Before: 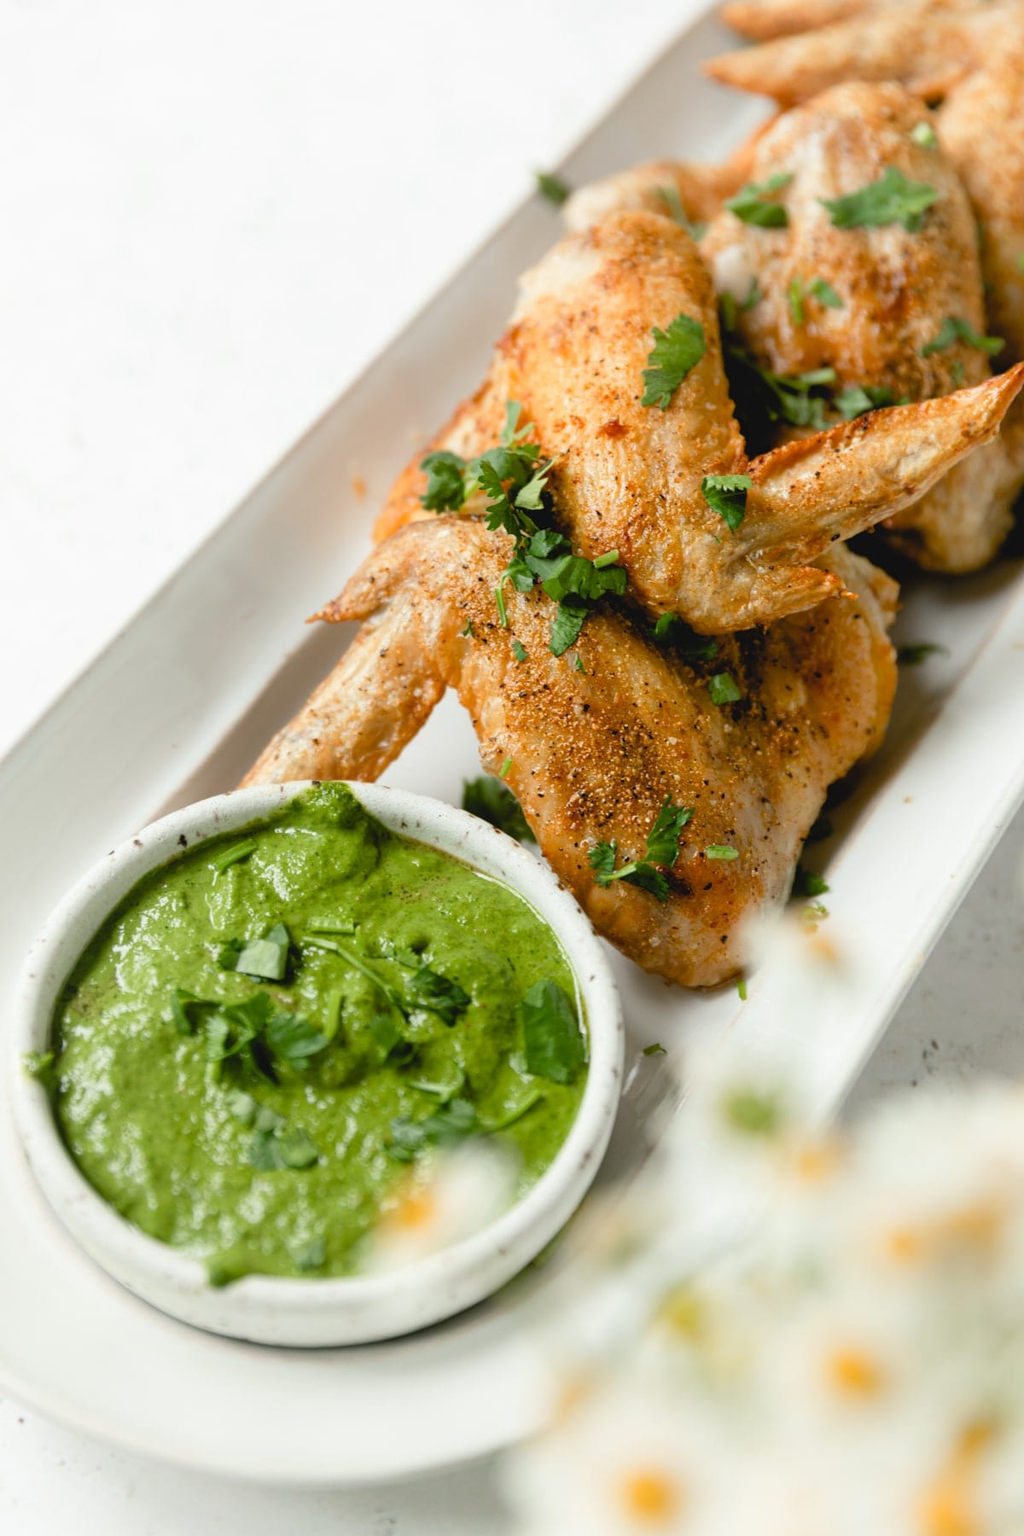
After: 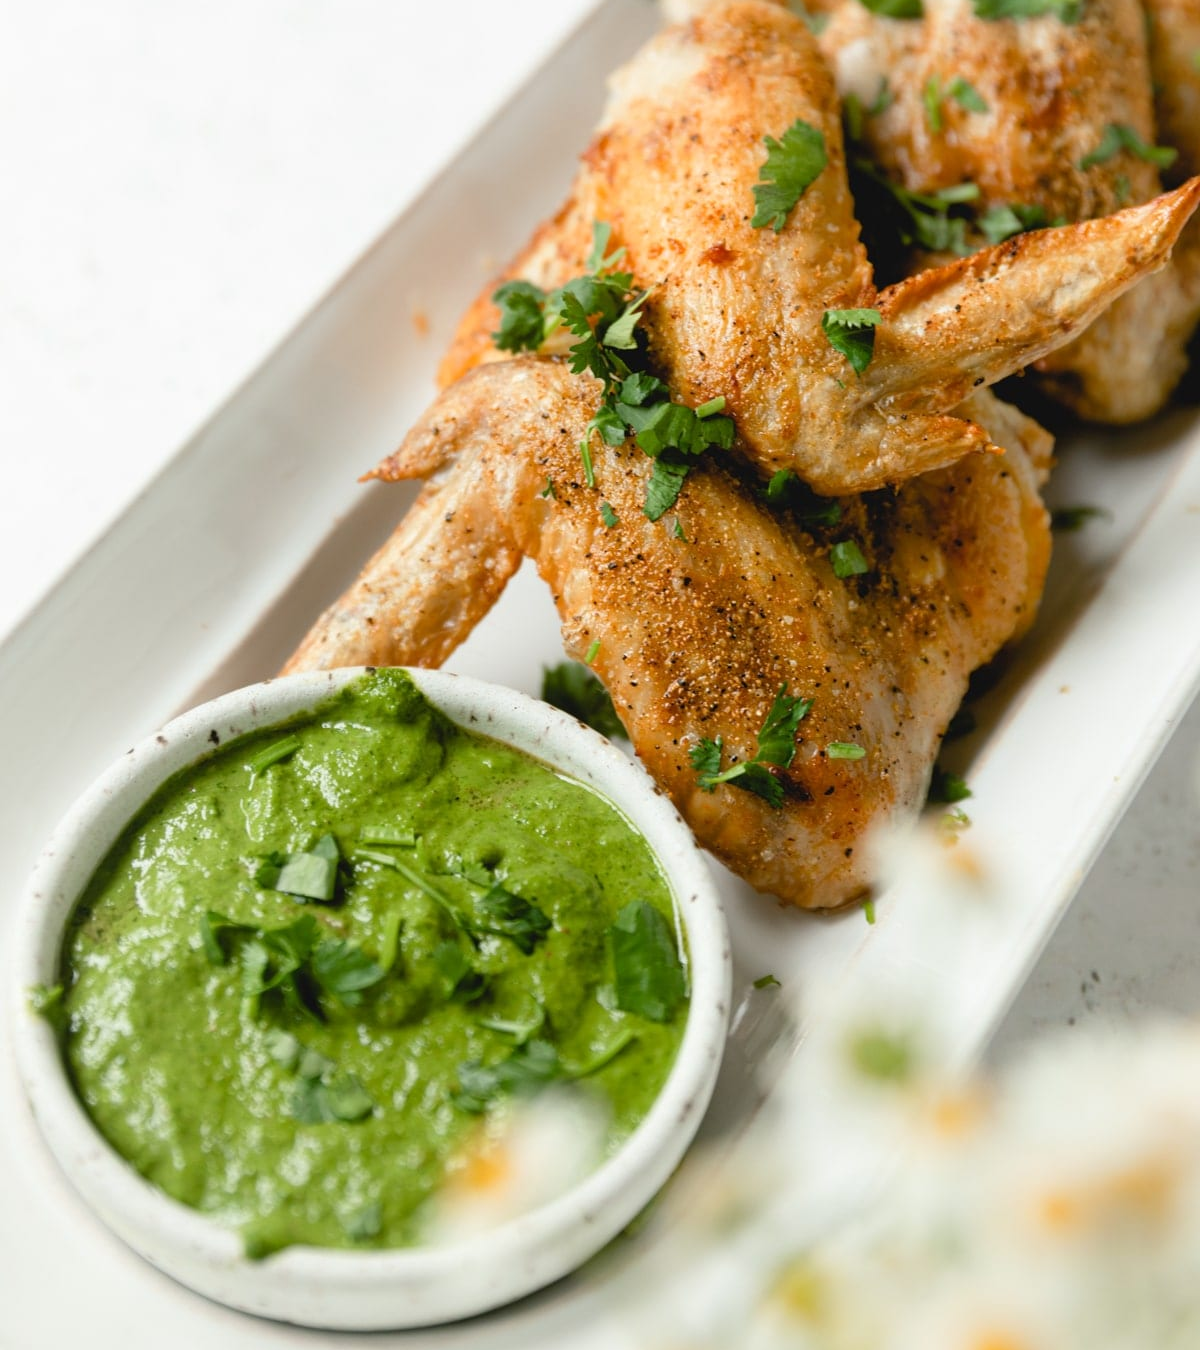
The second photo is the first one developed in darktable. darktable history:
crop: top 13.819%, bottom 11.169%
tone equalizer: on, module defaults
